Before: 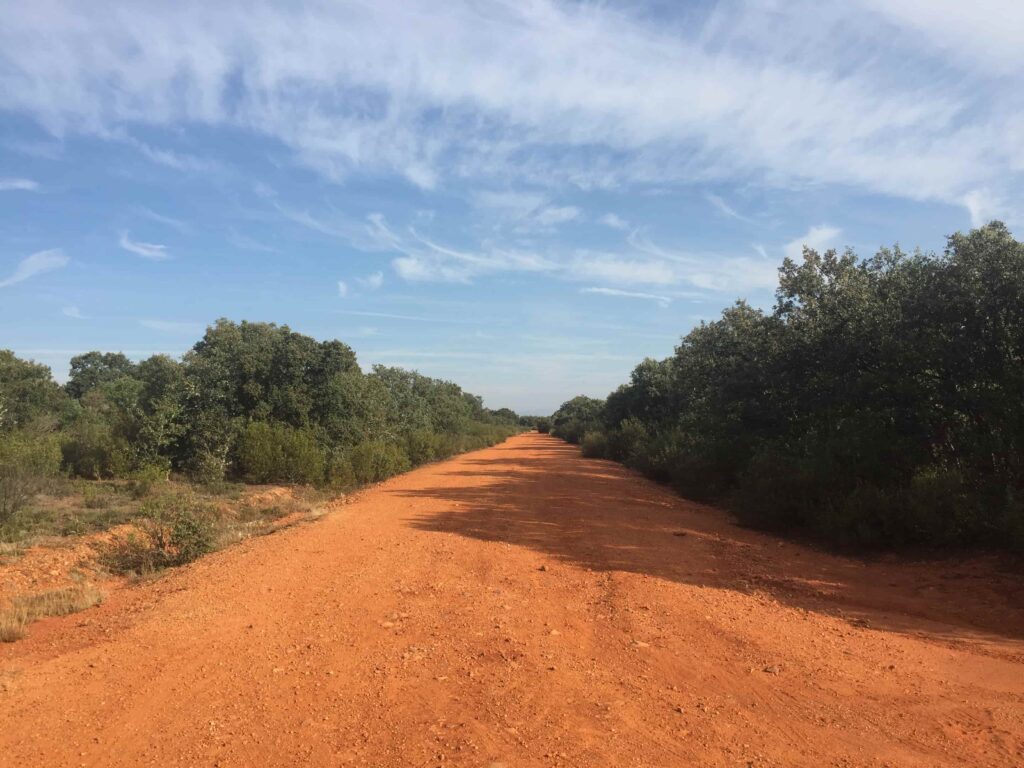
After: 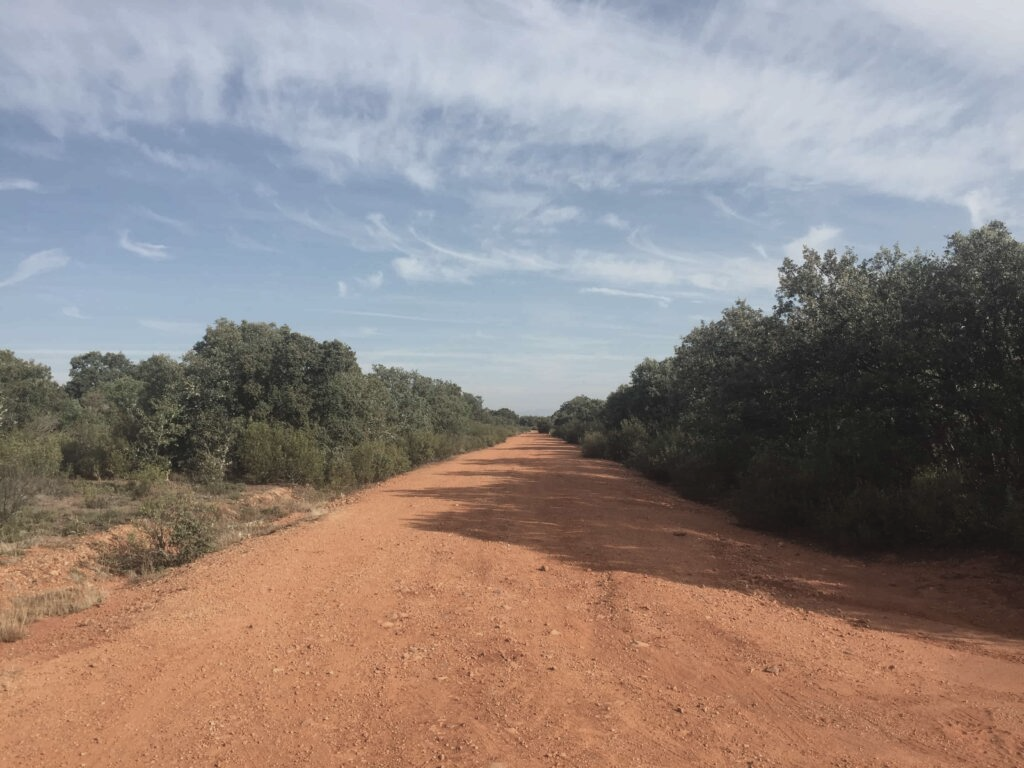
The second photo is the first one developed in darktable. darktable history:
contrast brightness saturation: contrast -0.063, saturation -0.398
